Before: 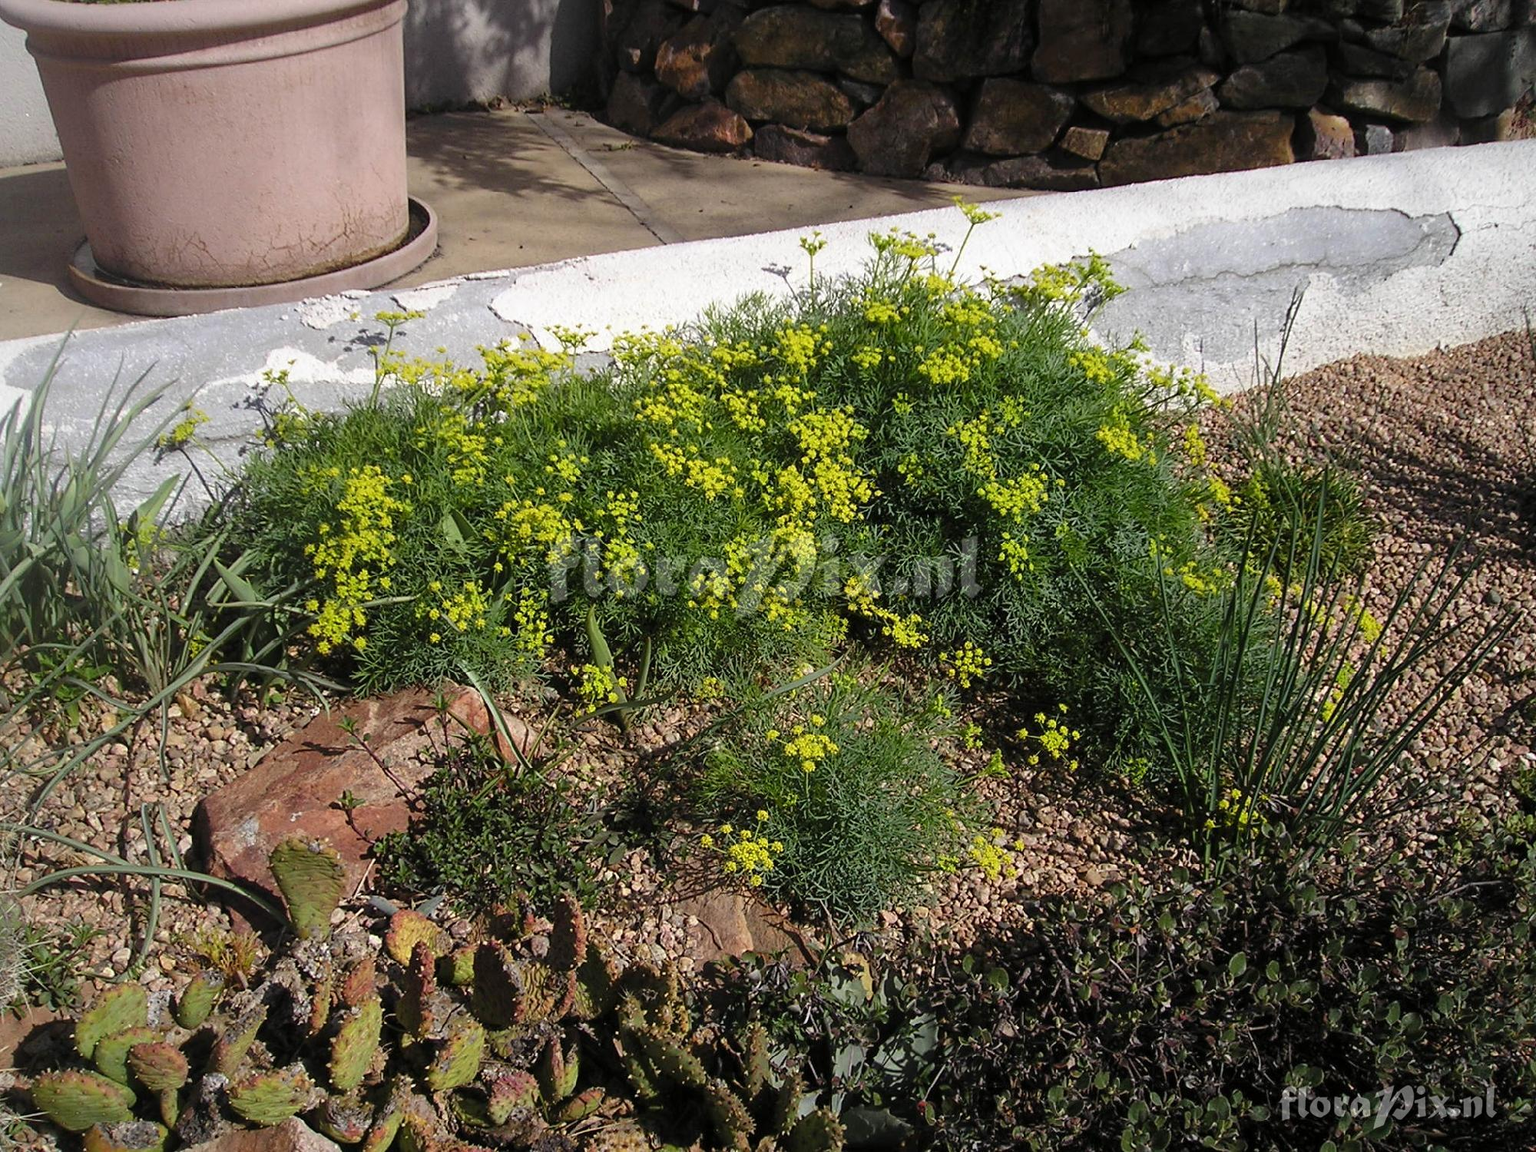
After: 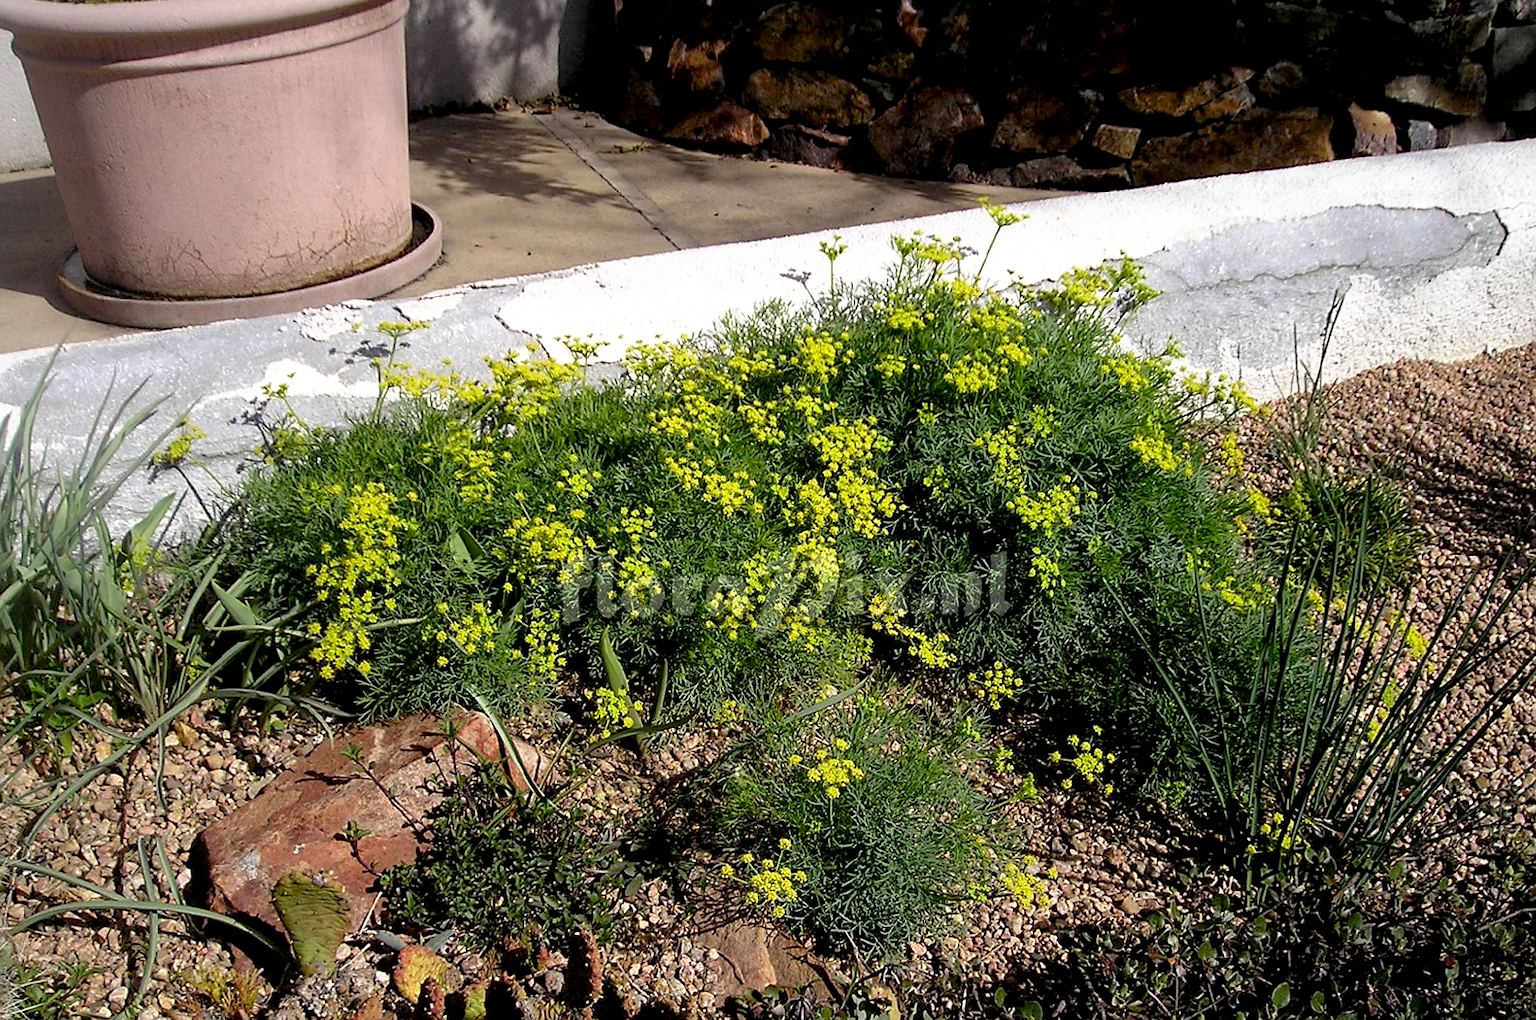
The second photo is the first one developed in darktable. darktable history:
sharpen: radius 1.046, threshold 1.073
base curve: curves: ch0 [(0.017, 0) (0.425, 0.441) (0.844, 0.933) (1, 1)], preserve colors none
exposure: exposure 0.127 EV, compensate exposure bias true, compensate highlight preservation false
crop and rotate: angle 0.412°, left 0.239%, right 2.822%, bottom 14.134%
